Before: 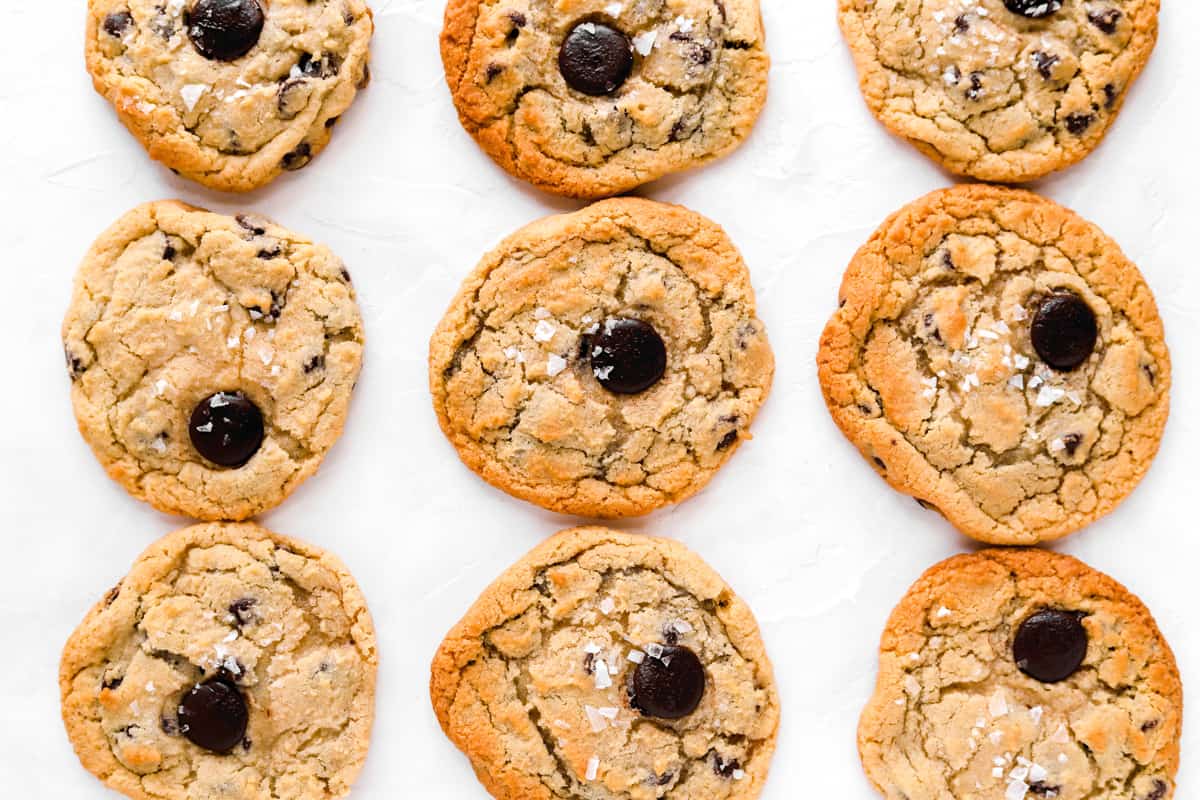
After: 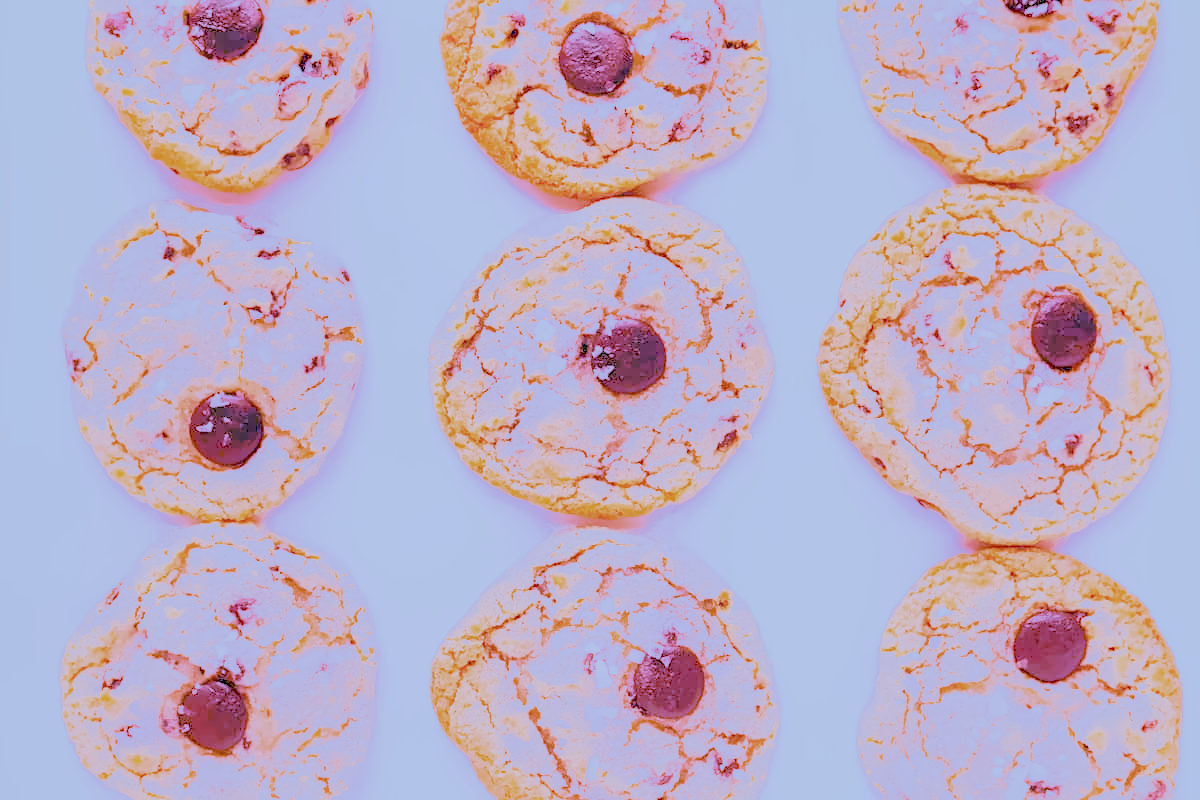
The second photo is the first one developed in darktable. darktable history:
local contrast: on, module defaults
color calibration: illuminant custom, x 0.39, y 0.392, temperature 3856.94 K
color balance rgb: on, module defaults
denoise (profiled): preserve shadows 1.52, scattering 0.002, a [-1, 0, 0], compensate highlight preservation false
exposure: black level correction 0, exposure 0.7 EV, compensate exposure bias true, compensate highlight preservation false
filmic rgb: black relative exposure -7.15 EV, white relative exposure 5.36 EV, hardness 3.02
haze removal: compatibility mode true, adaptive false
highlight reconstruction: on, module defaults
lens correction: scale 1.01, crop 1, focal 85, aperture 4.5, distance 2.07, camera "Canon EOS RP", lens "Canon RF 85mm F2 MACRO IS STM"
white balance: red 2.229, blue 1.46
velvia: on, module defaults
shadows and highlights: on, module defaults
